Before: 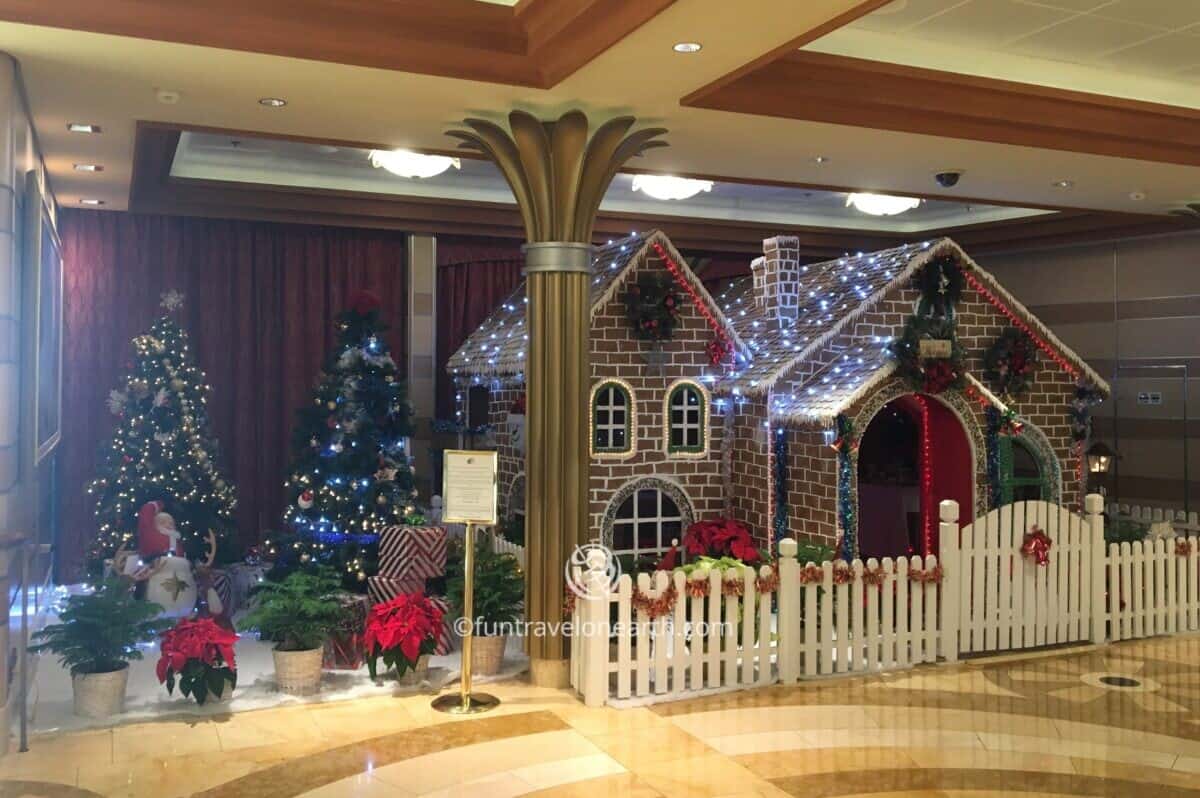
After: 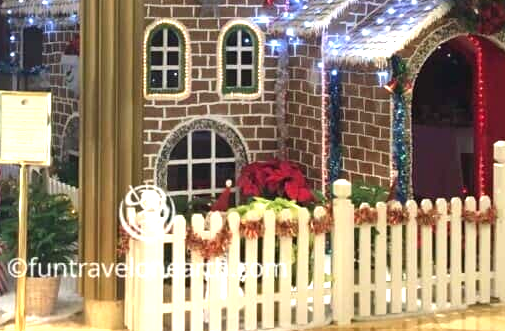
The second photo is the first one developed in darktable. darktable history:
crop: left 37.201%, top 45.108%, right 20.714%, bottom 13.408%
exposure: black level correction 0, exposure 0.948 EV, compensate highlight preservation false
